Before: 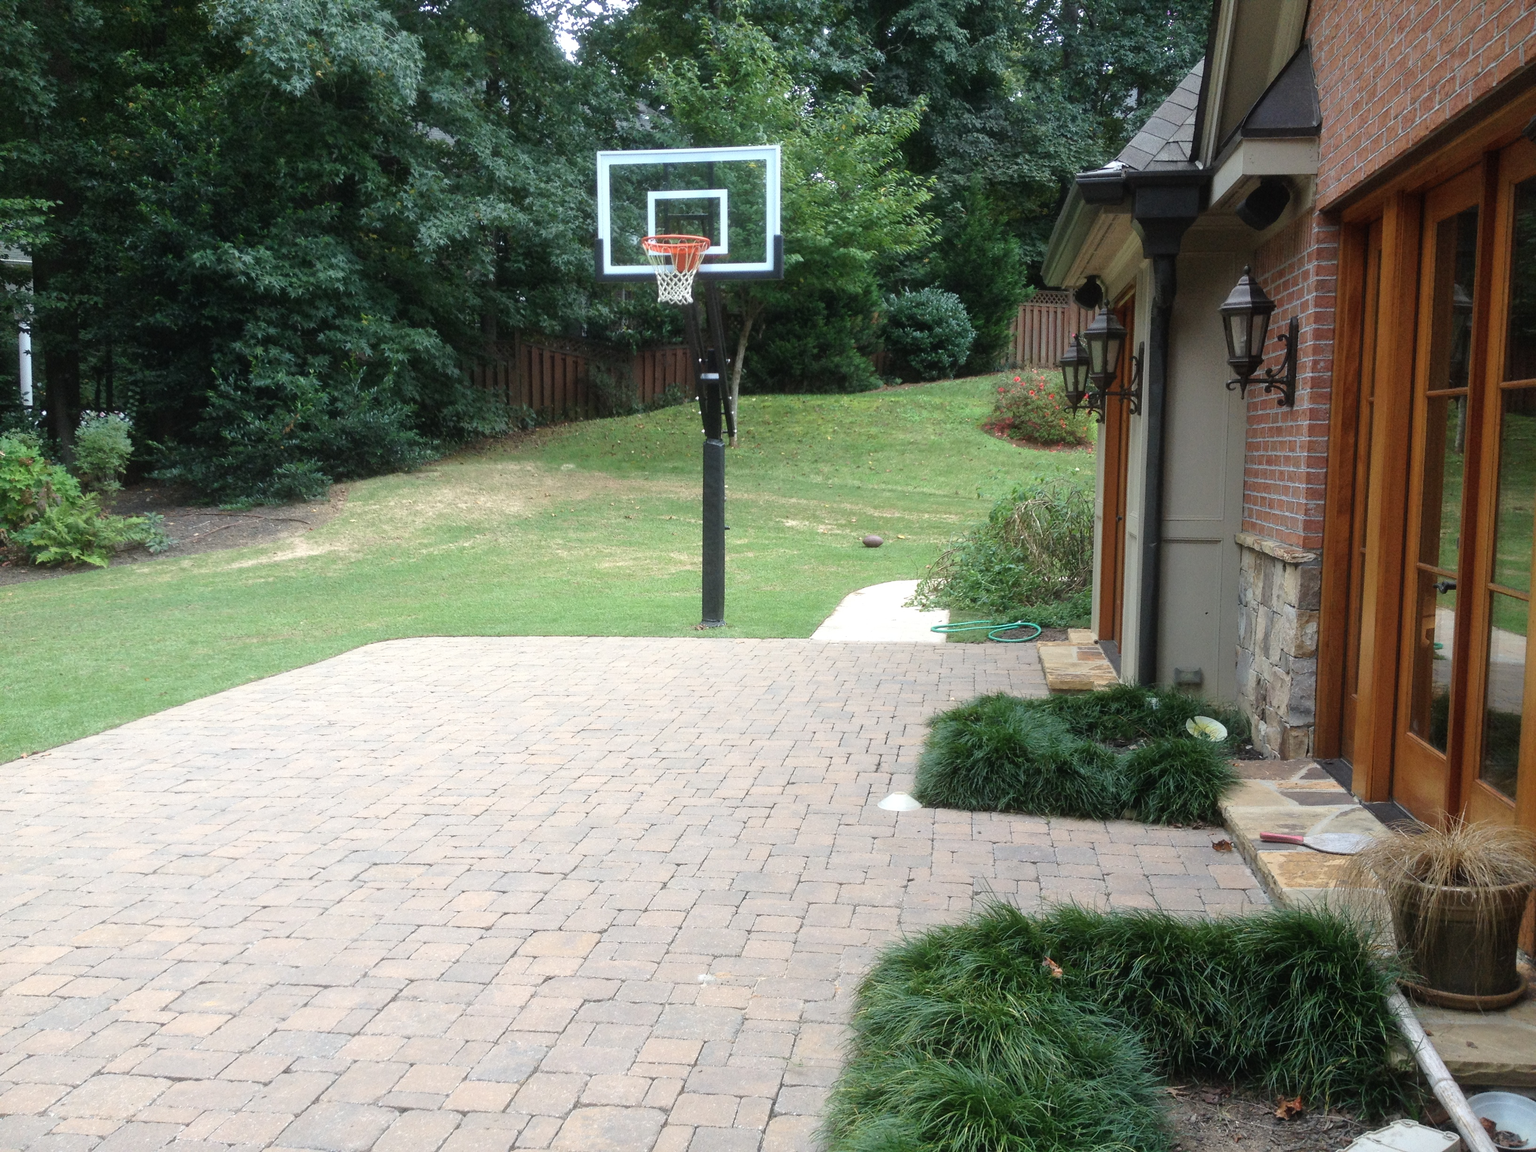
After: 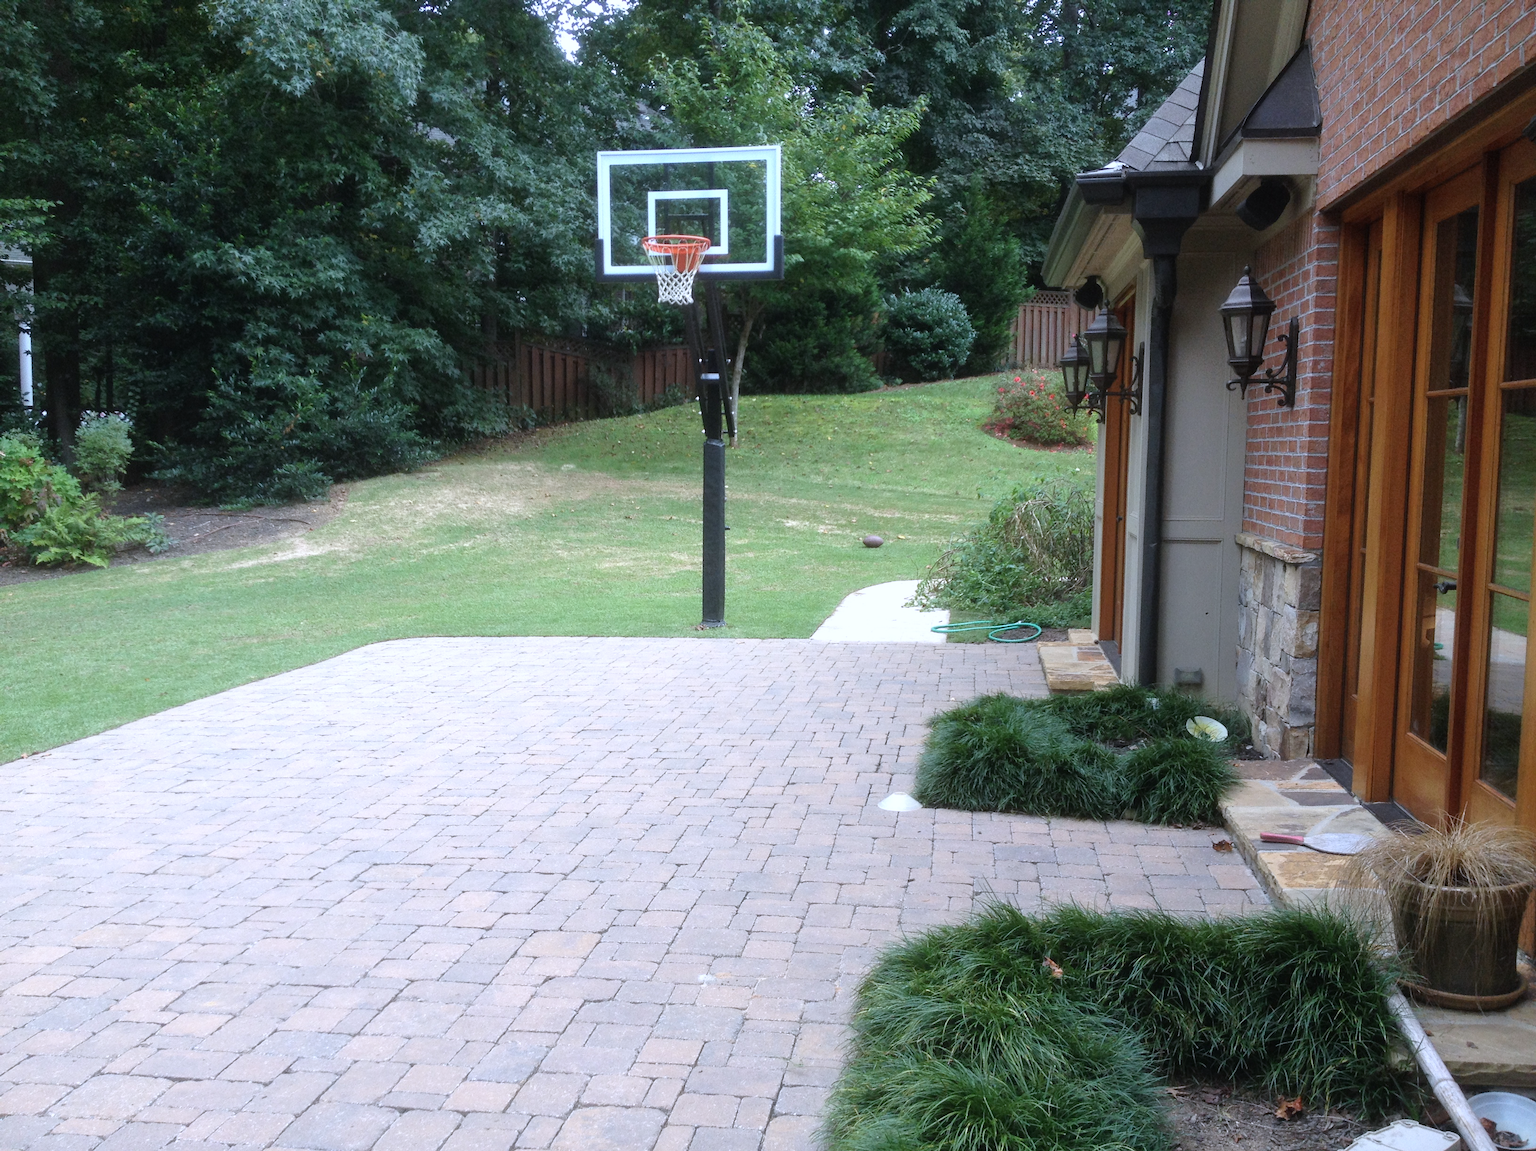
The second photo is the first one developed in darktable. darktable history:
crop: bottom 0.071%
white balance: red 0.967, blue 1.119, emerald 0.756
